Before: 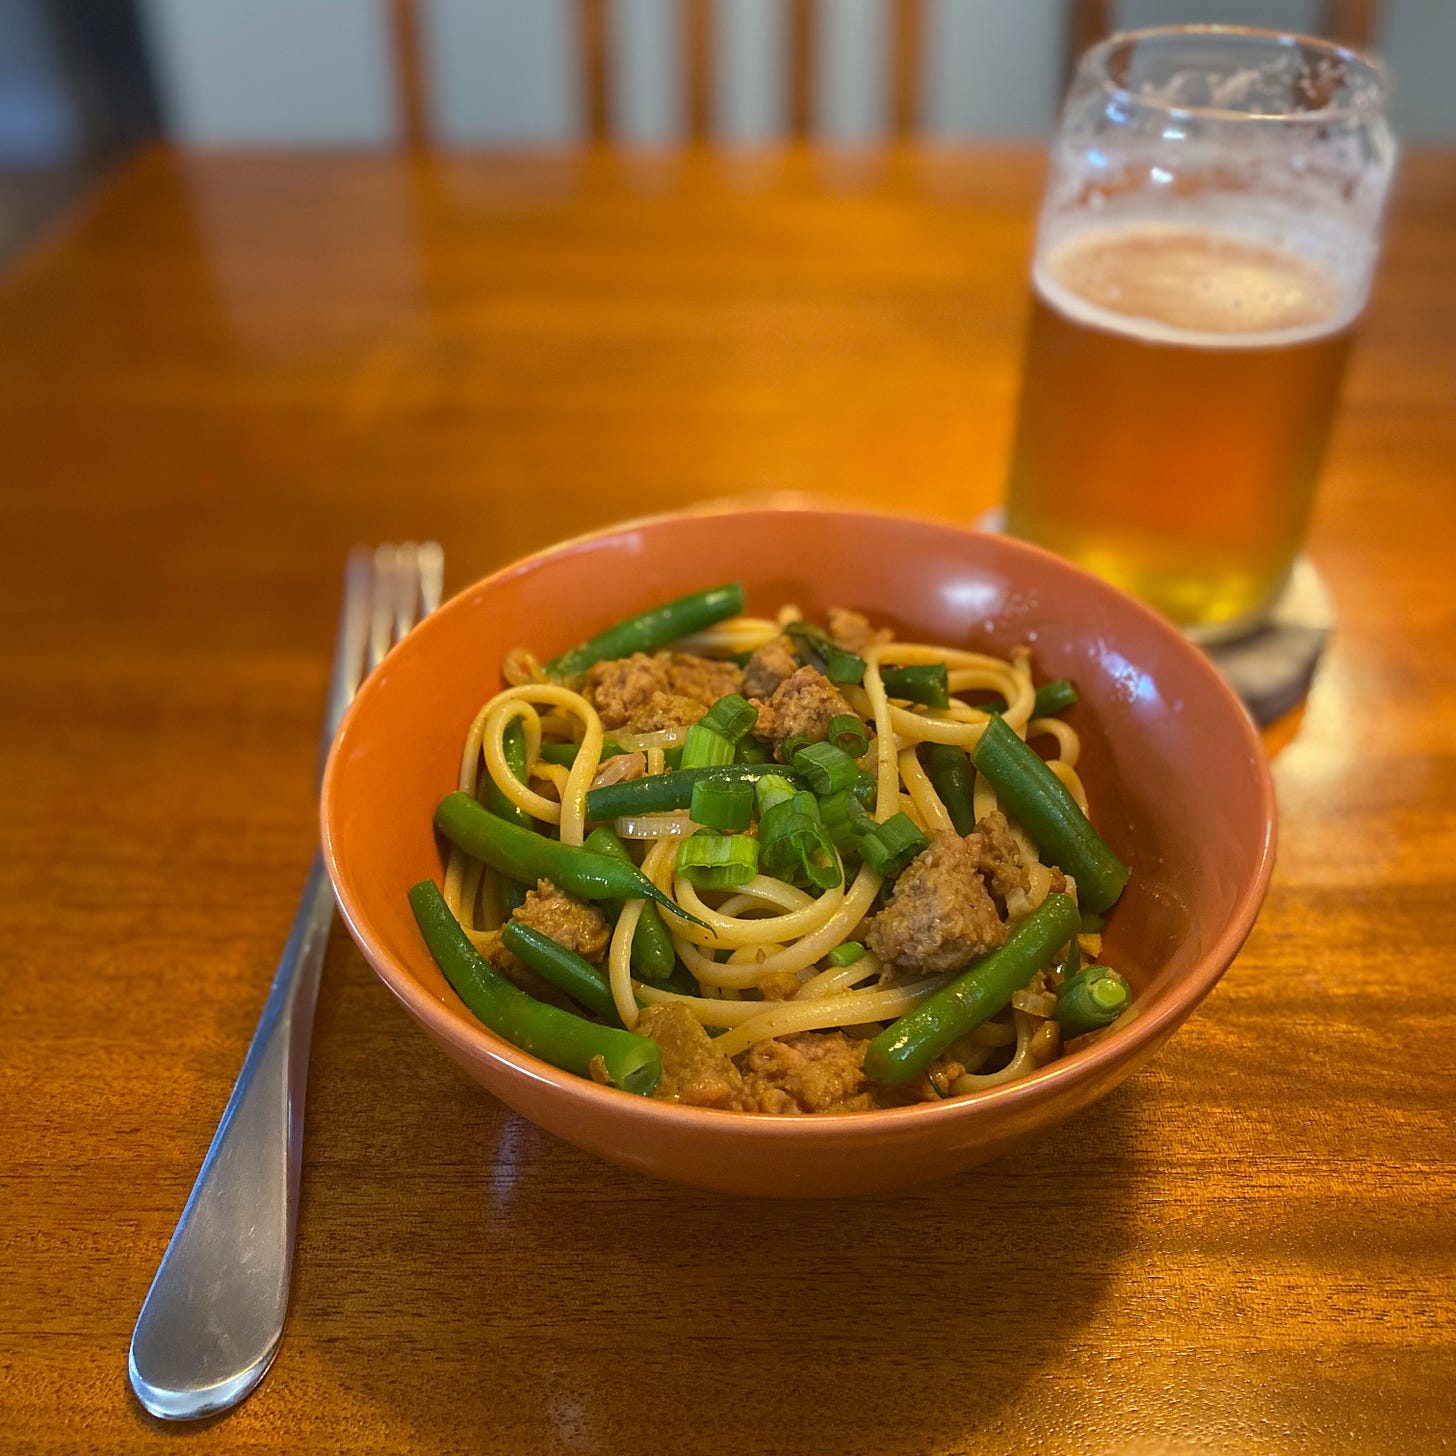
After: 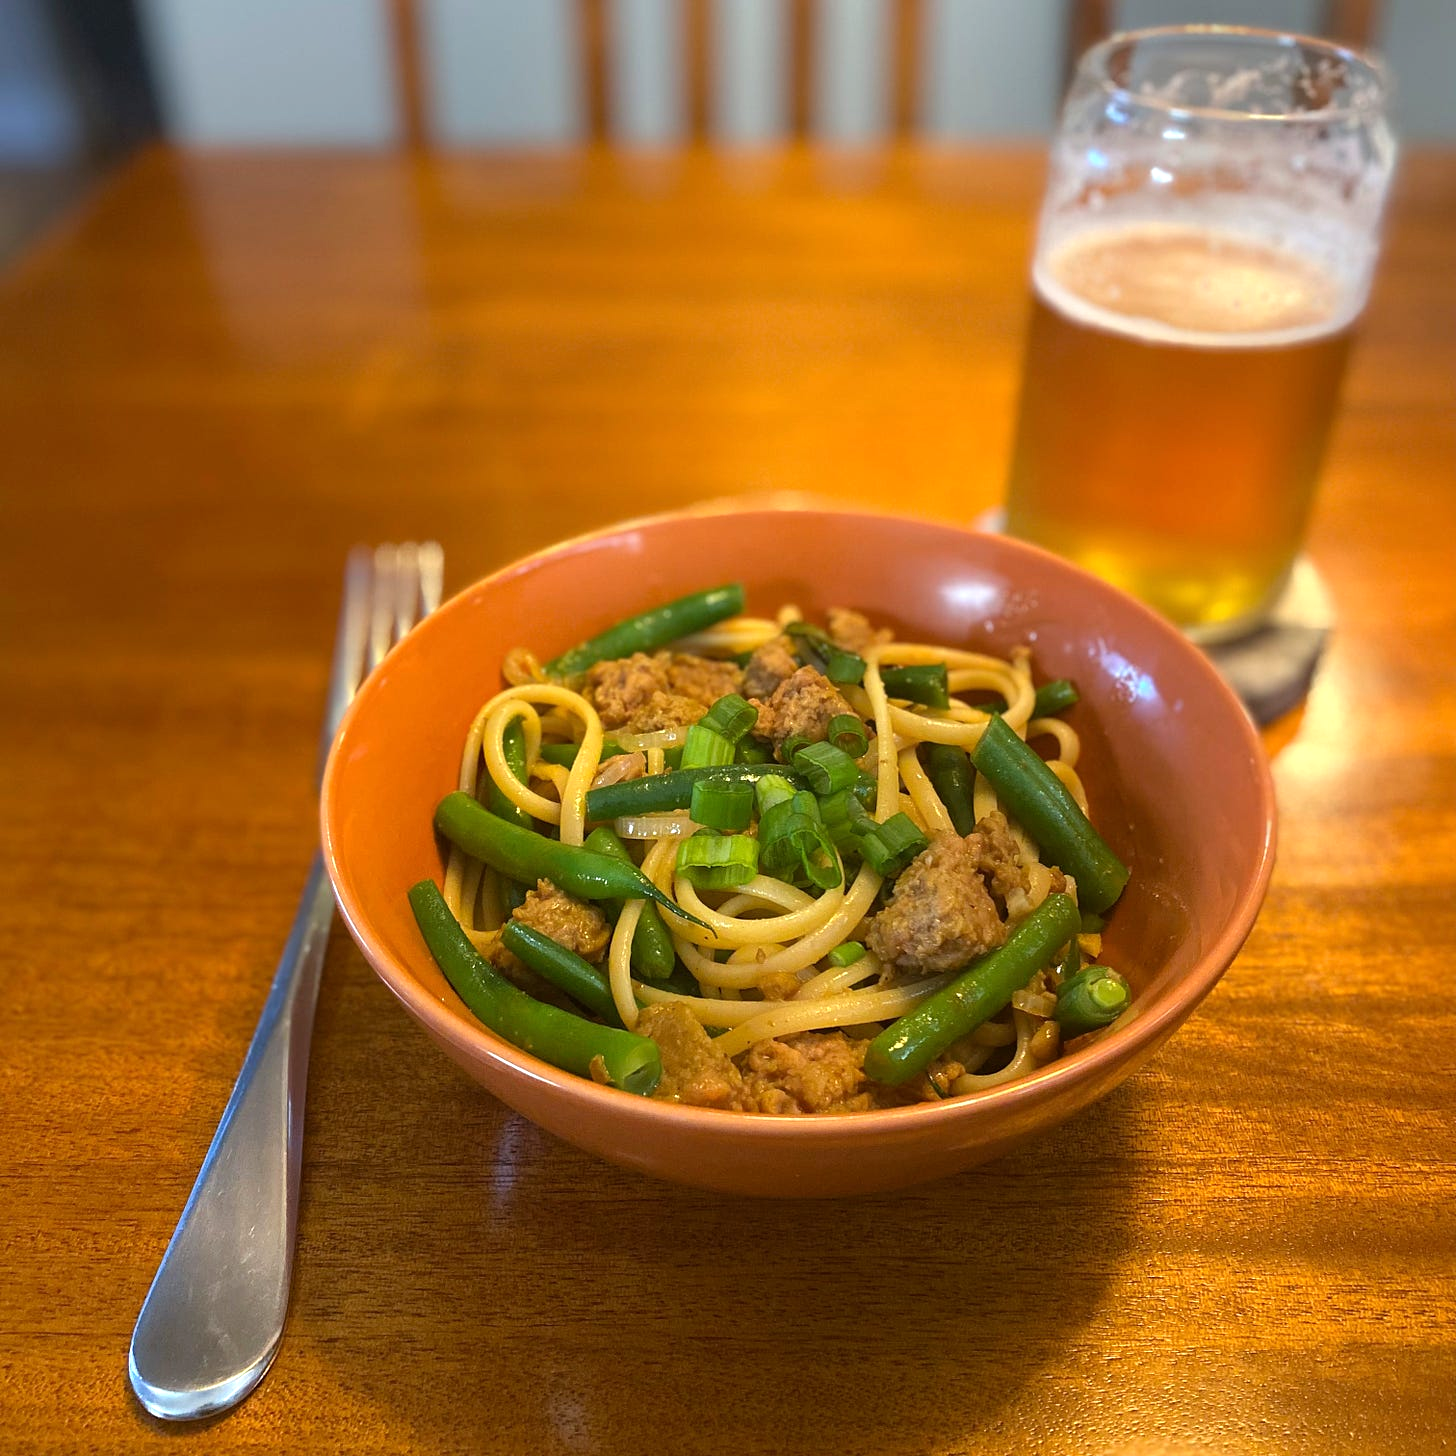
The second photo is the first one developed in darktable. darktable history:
tone equalizer: -8 EV -0.395 EV, -7 EV -0.426 EV, -6 EV -0.368 EV, -5 EV -0.198 EV, -3 EV 0.24 EV, -2 EV 0.311 EV, -1 EV 0.404 EV, +0 EV 0.44 EV
